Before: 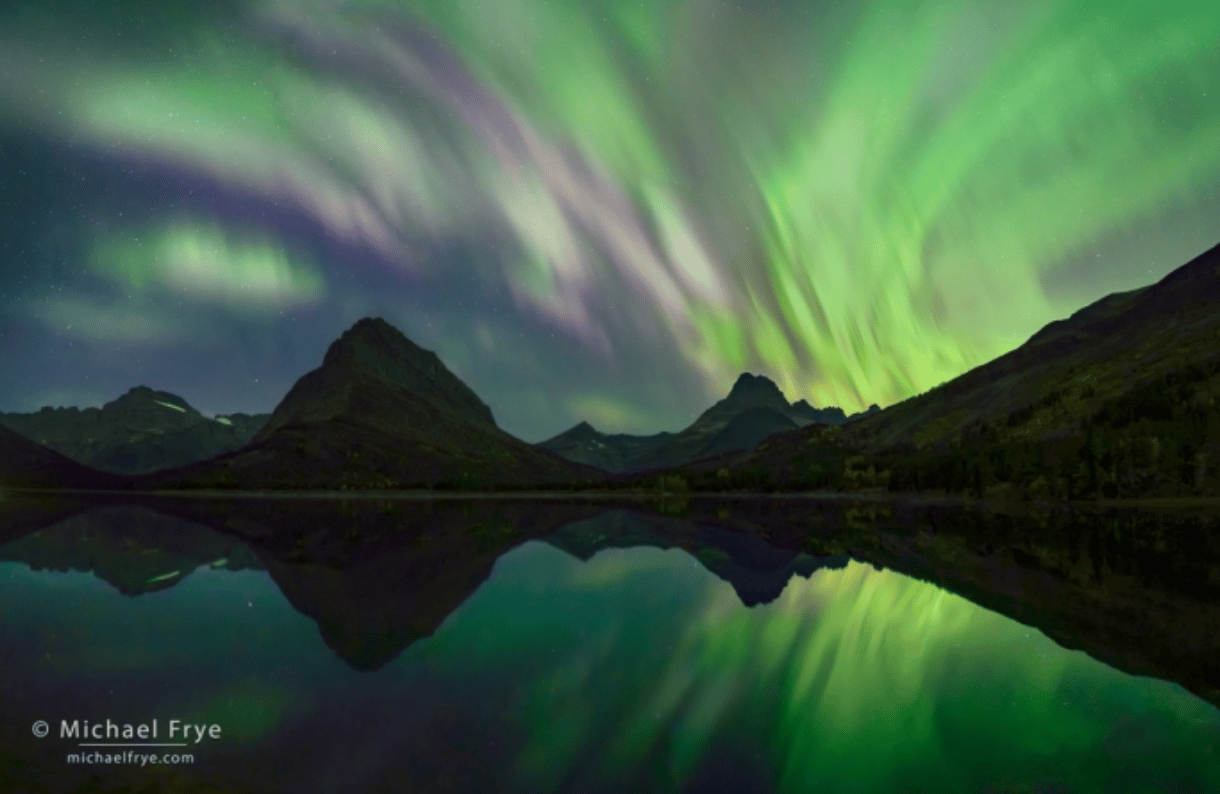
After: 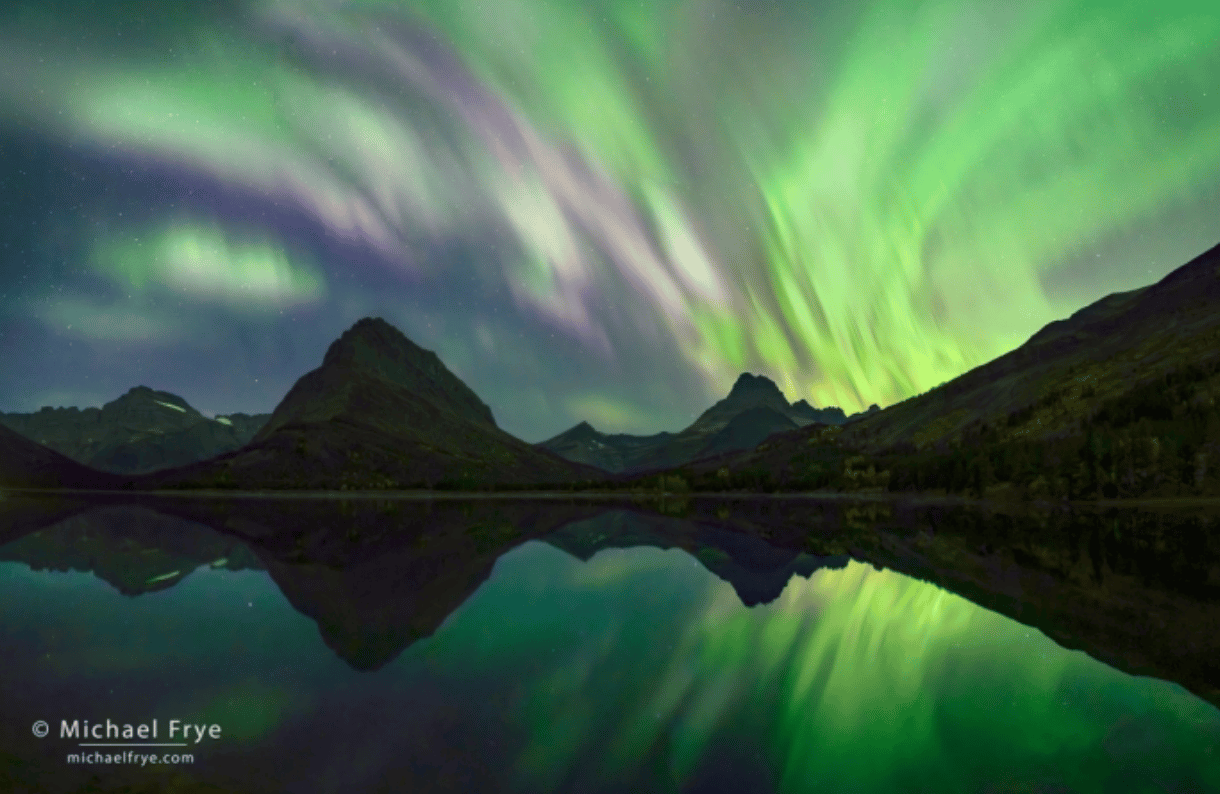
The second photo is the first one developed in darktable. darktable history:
exposure: exposure 0.337 EV, compensate highlight preservation false
